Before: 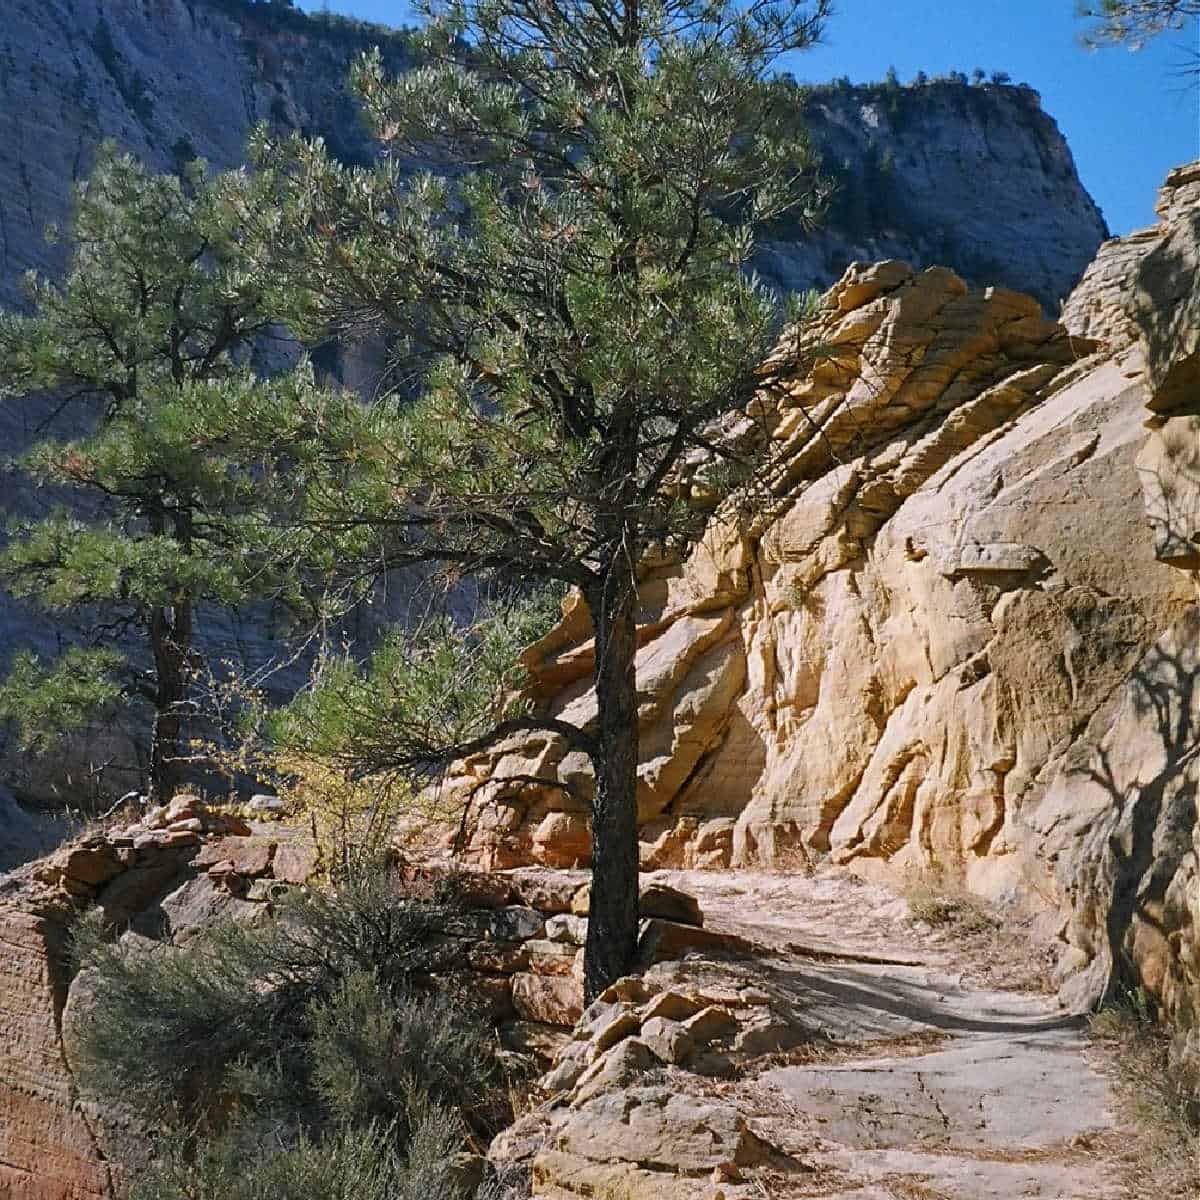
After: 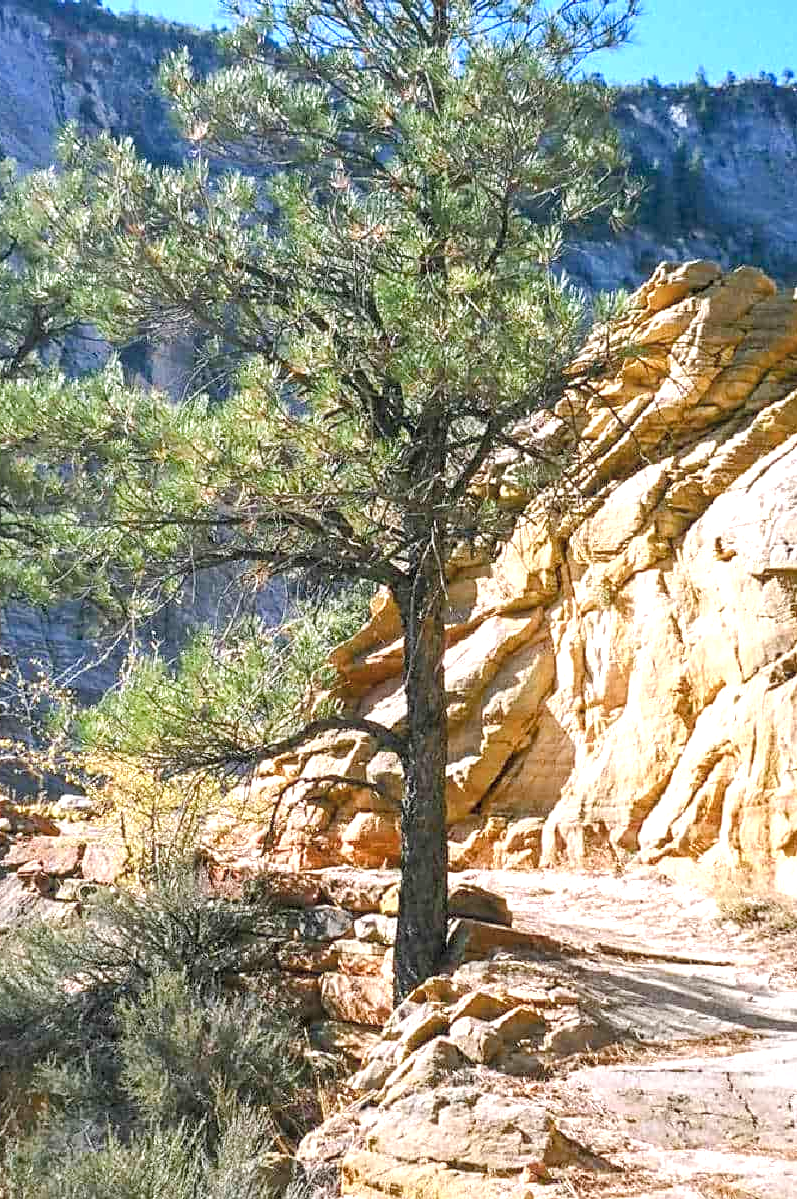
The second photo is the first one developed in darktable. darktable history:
tone curve: curves: ch0 [(0, 0) (0.003, 0.003) (0.011, 0.011) (0.025, 0.024) (0.044, 0.043) (0.069, 0.067) (0.1, 0.096) (0.136, 0.131) (0.177, 0.171) (0.224, 0.217) (0.277, 0.268) (0.335, 0.324) (0.399, 0.386) (0.468, 0.453) (0.543, 0.547) (0.623, 0.626) (0.709, 0.712) (0.801, 0.802) (0.898, 0.898) (1, 1)], color space Lab, independent channels, preserve colors none
crop and rotate: left 15.927%, right 17.642%
exposure: black level correction 0, exposure 1.106 EV, compensate highlight preservation false
color balance rgb: shadows lift › hue 86.23°, perceptual saturation grading › global saturation 0.957%, perceptual saturation grading › highlights -15.414%, perceptual saturation grading › shadows 23.932%, global vibrance 20%
contrast brightness saturation: brightness 0.152
local contrast: on, module defaults
